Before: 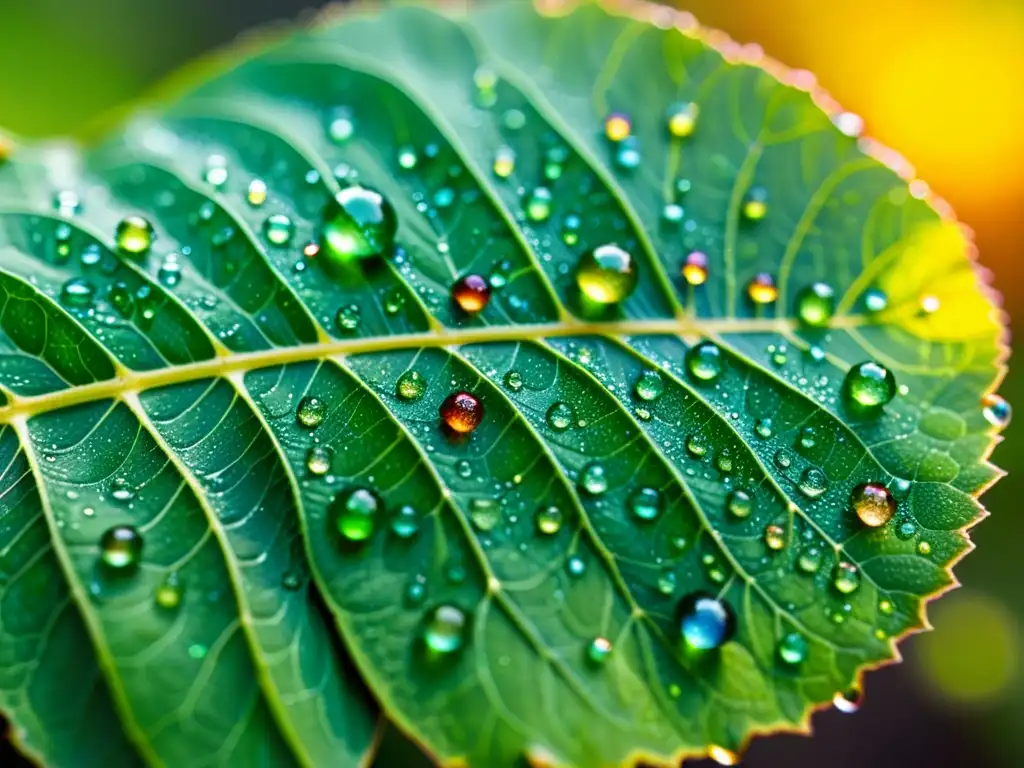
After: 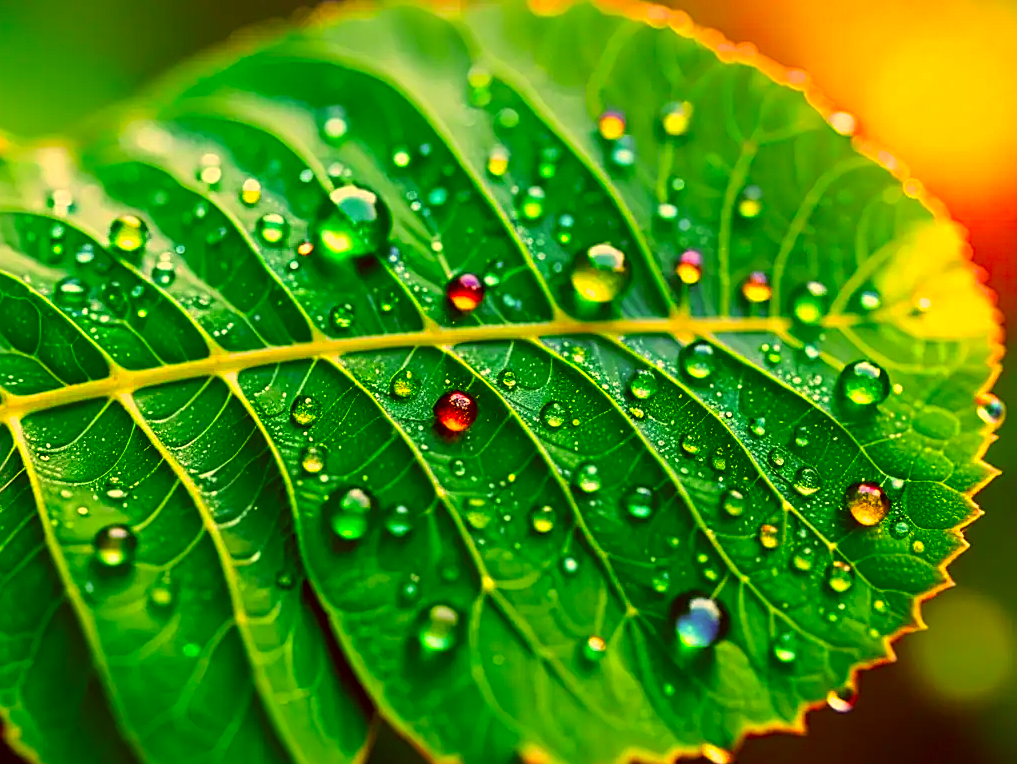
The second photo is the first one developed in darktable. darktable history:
crop and rotate: left 0.662%, top 0.142%, bottom 0.366%
color correction: highlights a* 10.39, highlights b* 30.27, shadows a* 2.82, shadows b* 17.32, saturation 1.74
sharpen: on, module defaults
